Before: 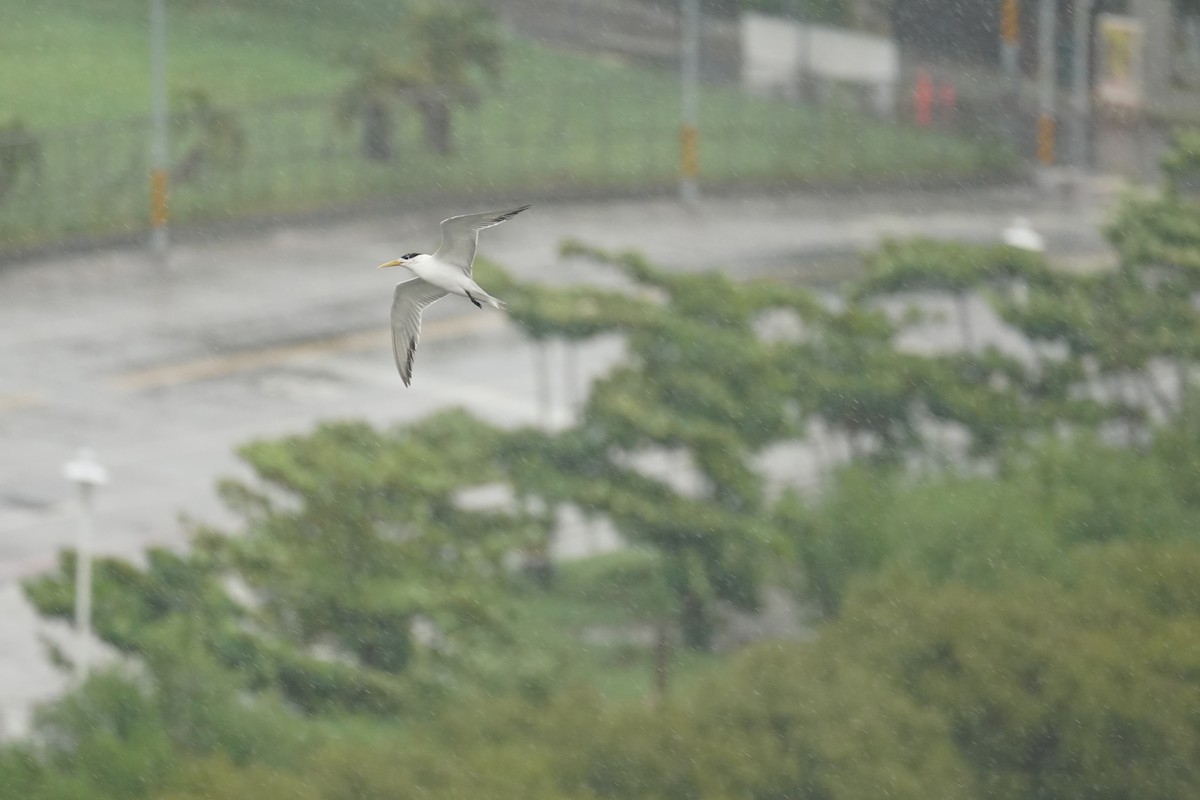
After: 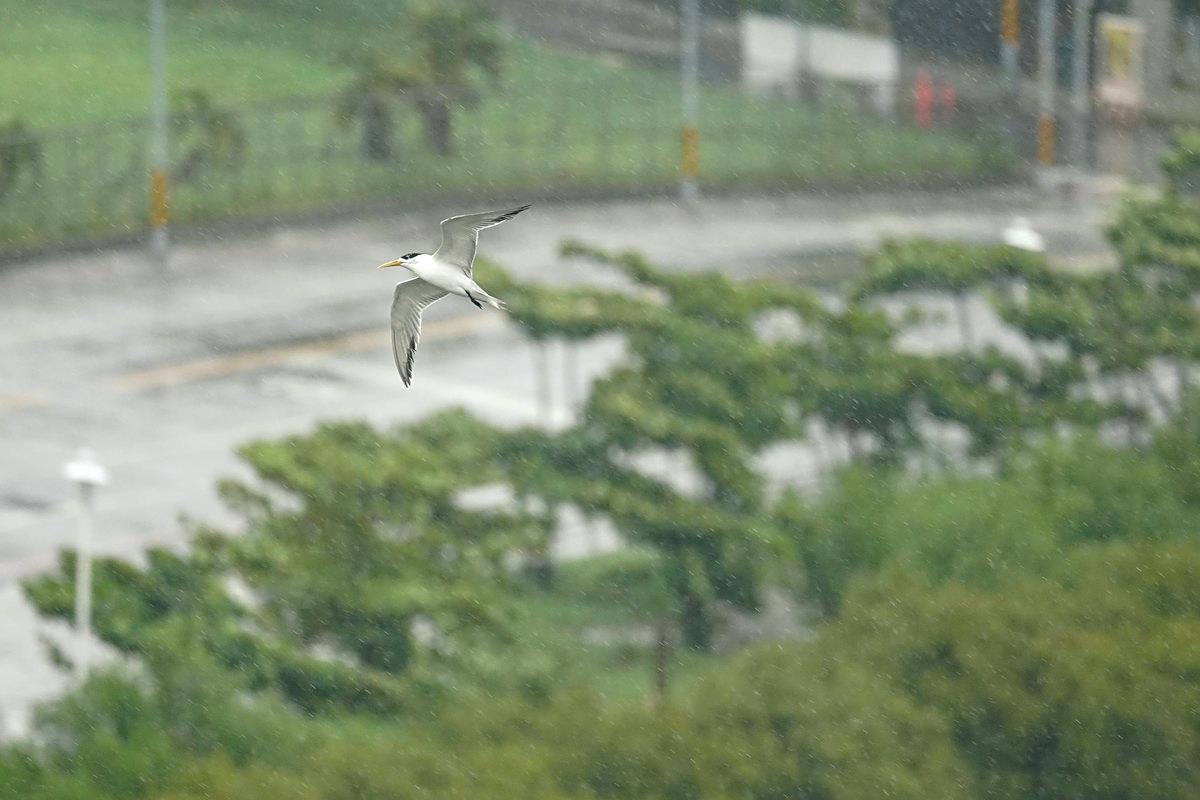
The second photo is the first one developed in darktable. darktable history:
local contrast: on, module defaults
sharpen: on, module defaults
color balance rgb: global offset › luminance -0.334%, global offset › chroma 0.106%, global offset › hue 165.79°, linear chroma grading › shadows 15.469%, perceptual saturation grading › global saturation 19.505%, perceptual brilliance grading › highlights 4.962%, perceptual brilliance grading › shadows -9.87%
